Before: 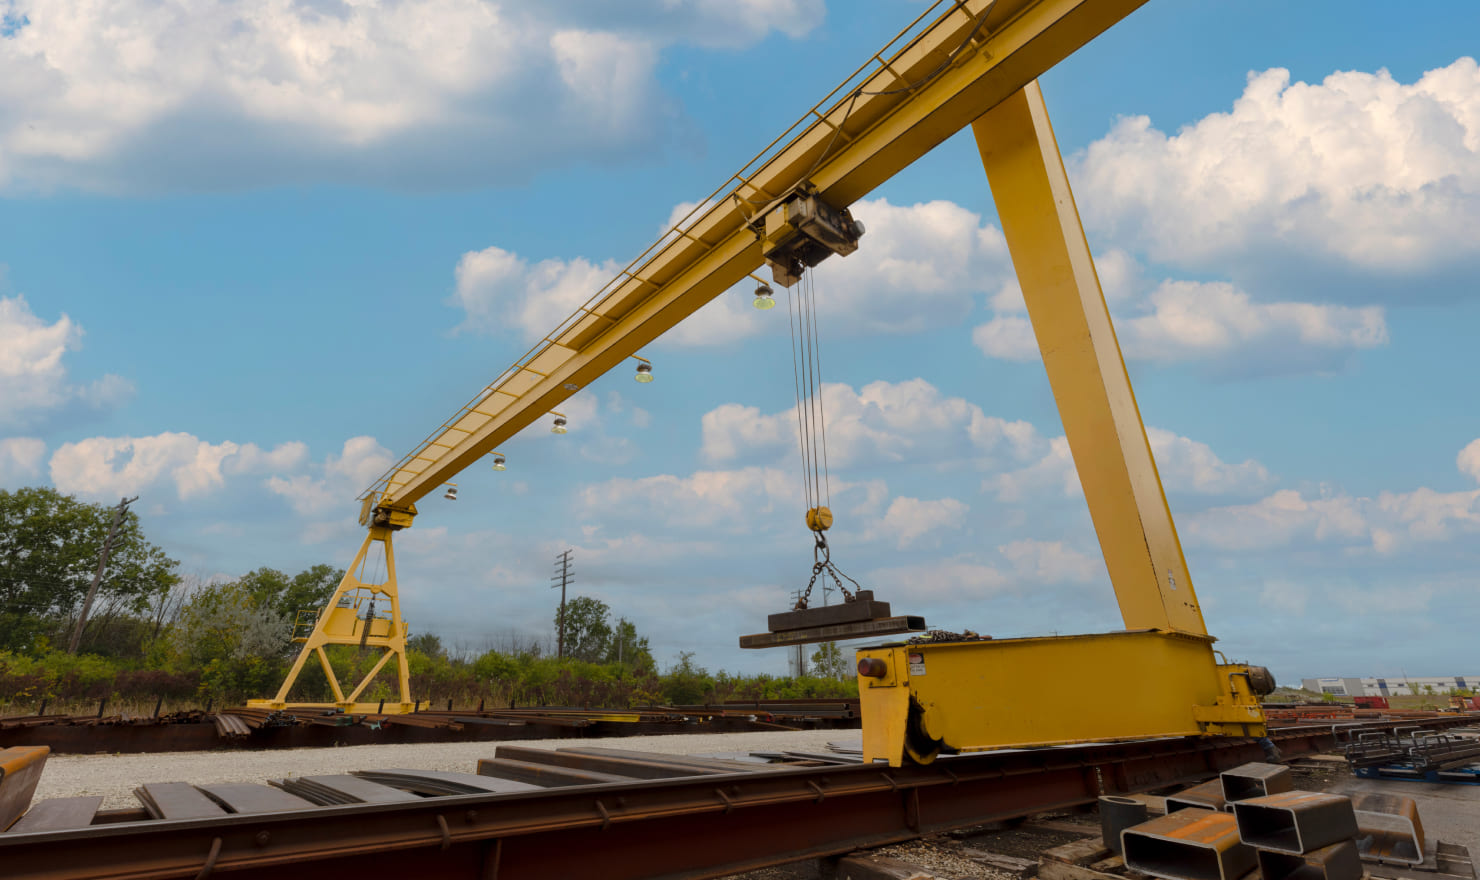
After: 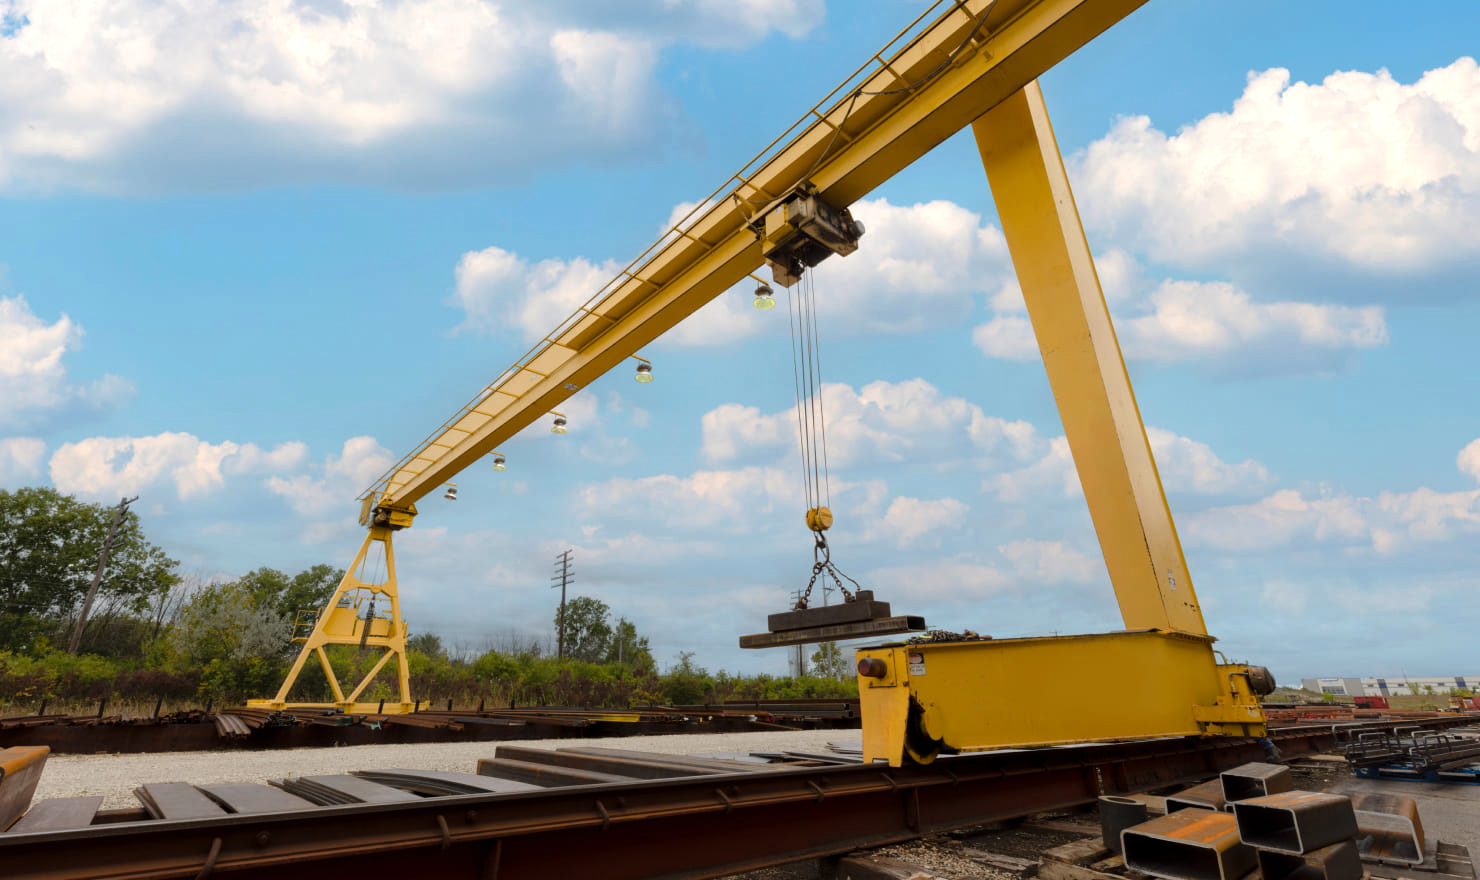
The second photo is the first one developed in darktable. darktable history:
tone equalizer: -8 EV -0.405 EV, -7 EV -0.402 EV, -6 EV -0.343 EV, -5 EV -0.226 EV, -3 EV 0.233 EV, -2 EV 0.308 EV, -1 EV 0.387 EV, +0 EV 0.414 EV
